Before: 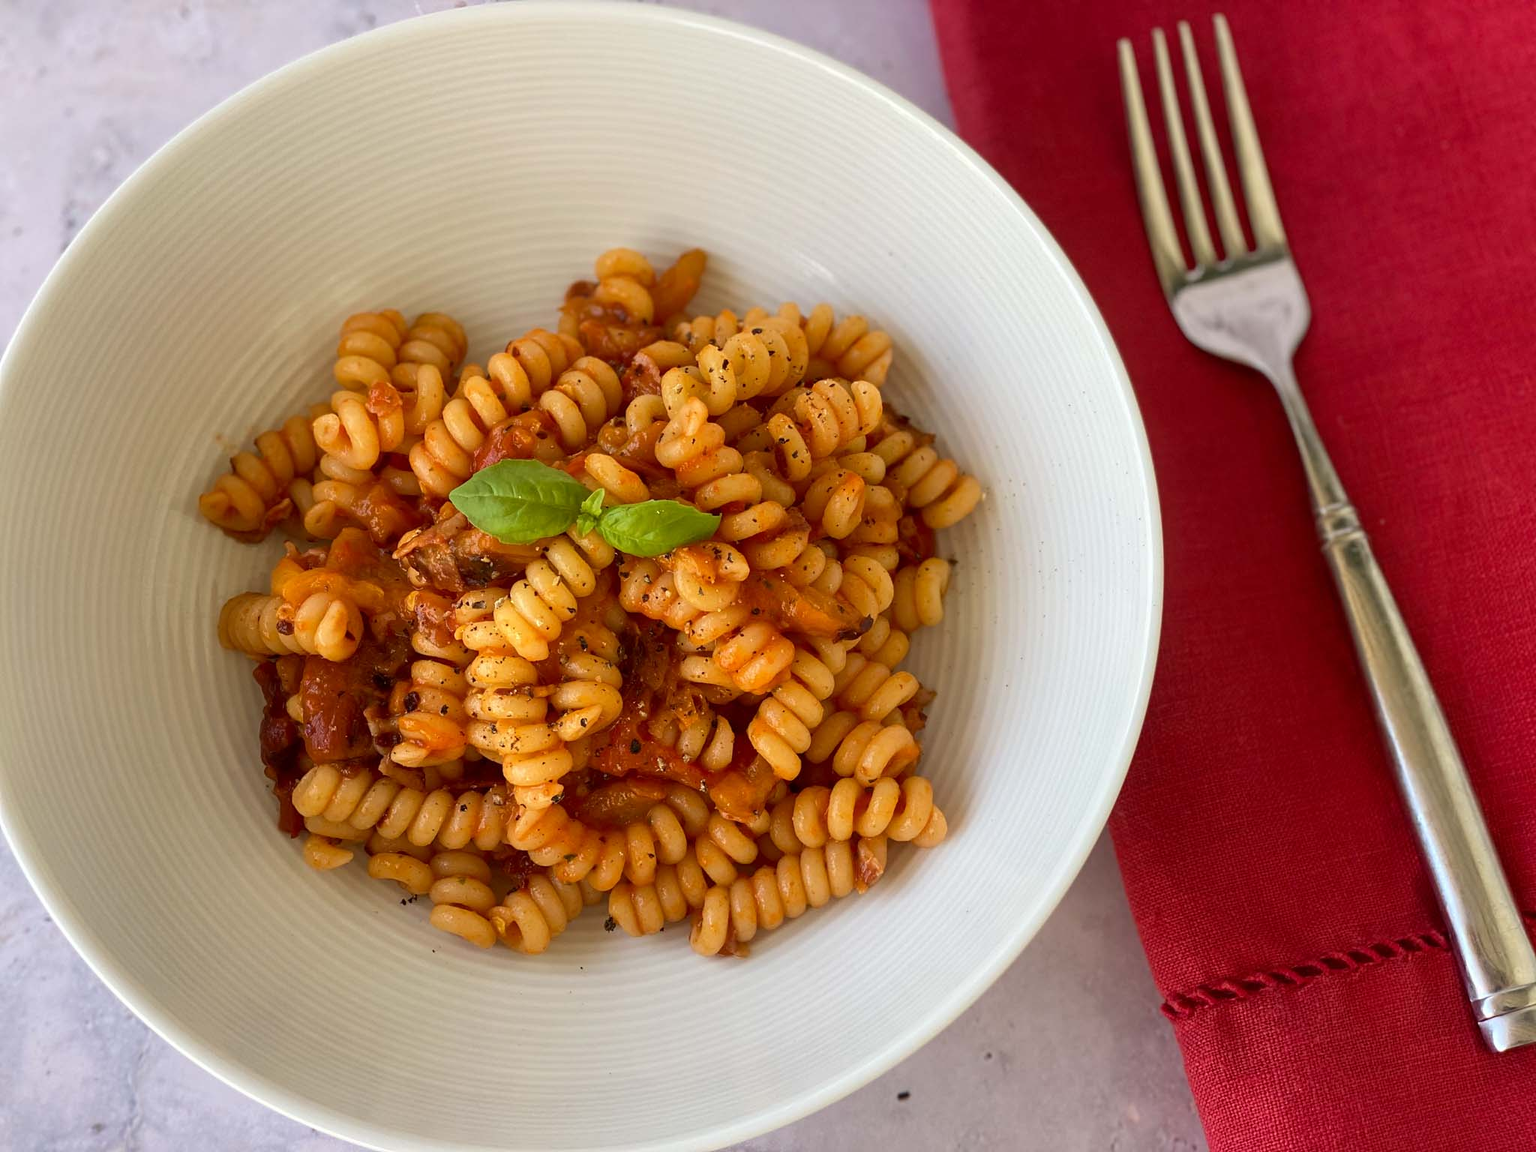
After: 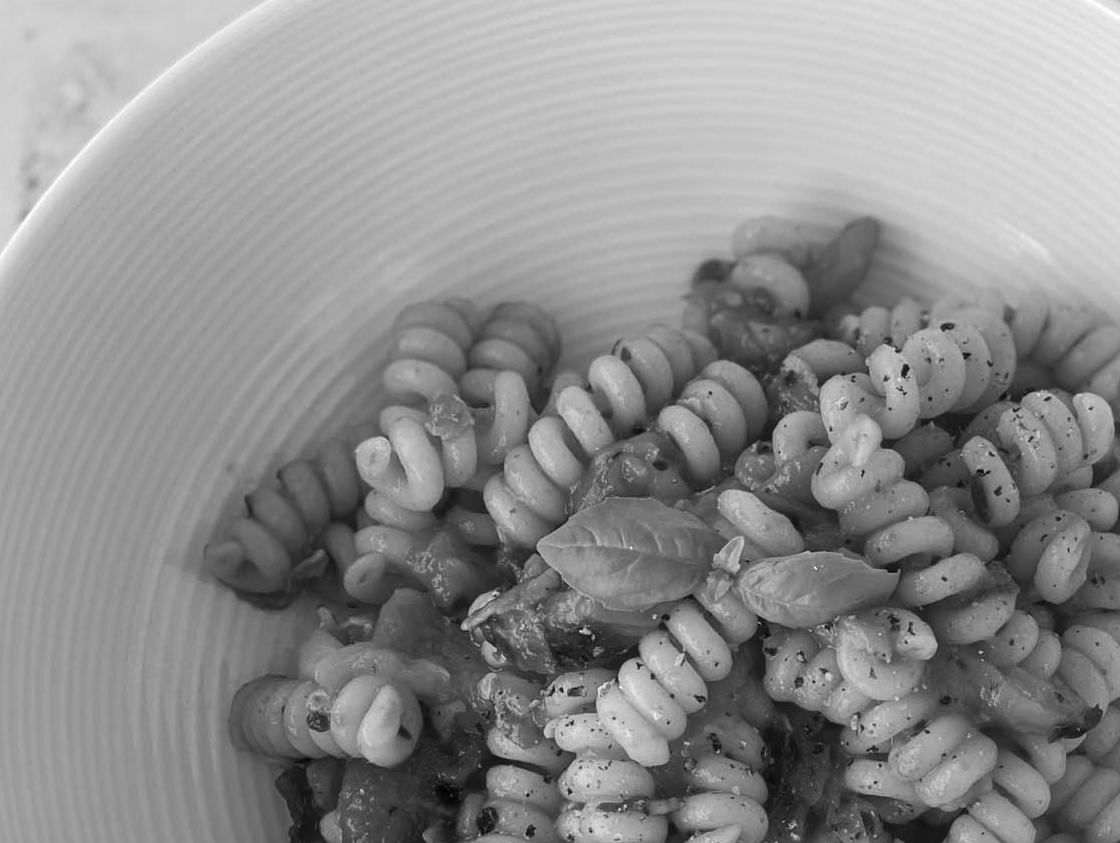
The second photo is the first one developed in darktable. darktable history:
color correction: saturation 1.34
monochrome: on, module defaults
crop and rotate: left 3.047%, top 7.509%, right 42.236%, bottom 37.598%
